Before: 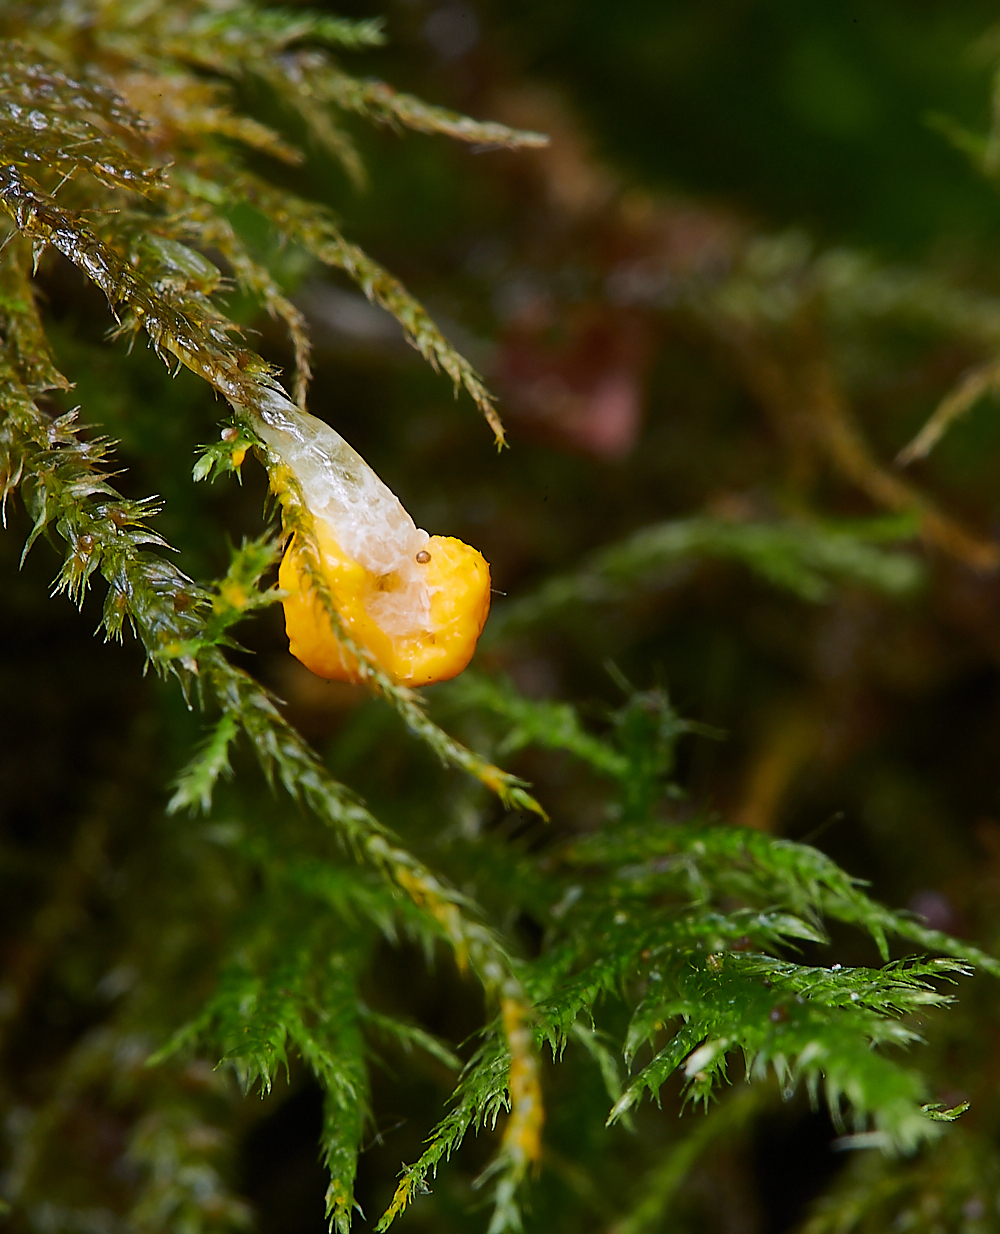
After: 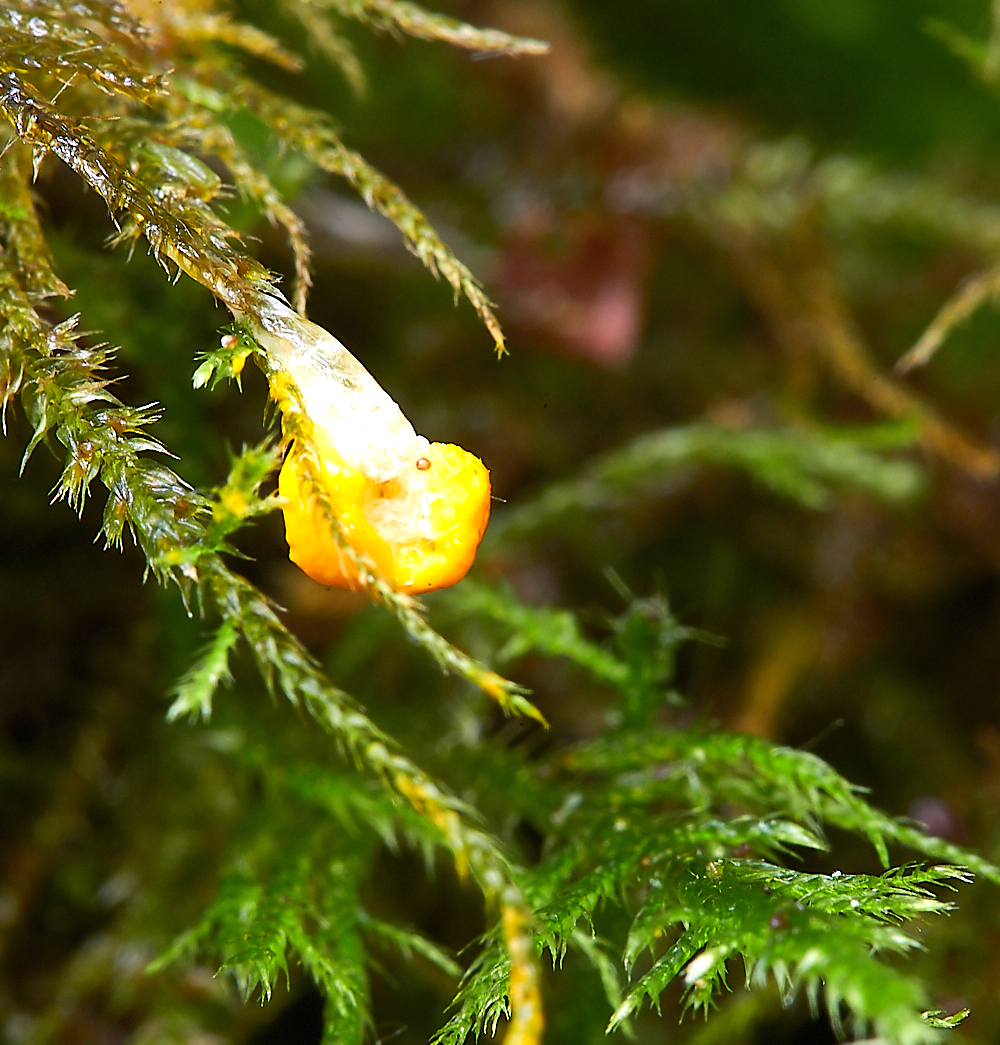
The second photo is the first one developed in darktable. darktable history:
exposure: exposure 1.001 EV, compensate exposure bias true, compensate highlight preservation false
crop: top 7.613%, bottom 7.695%
